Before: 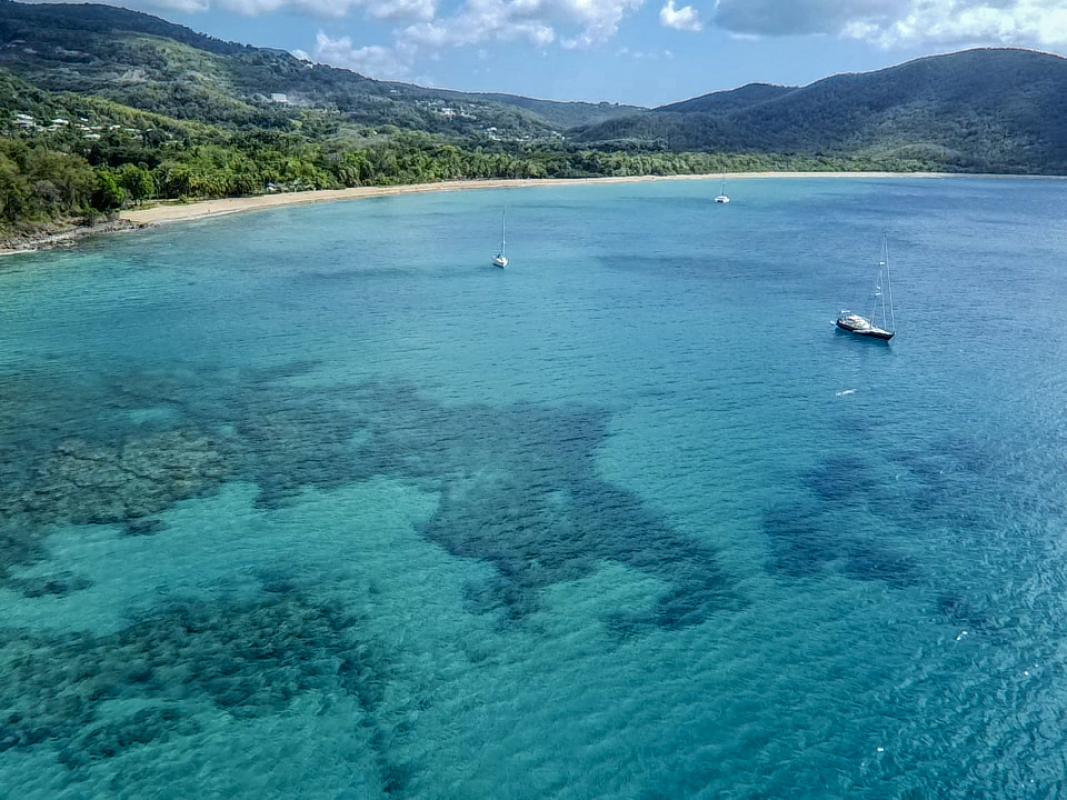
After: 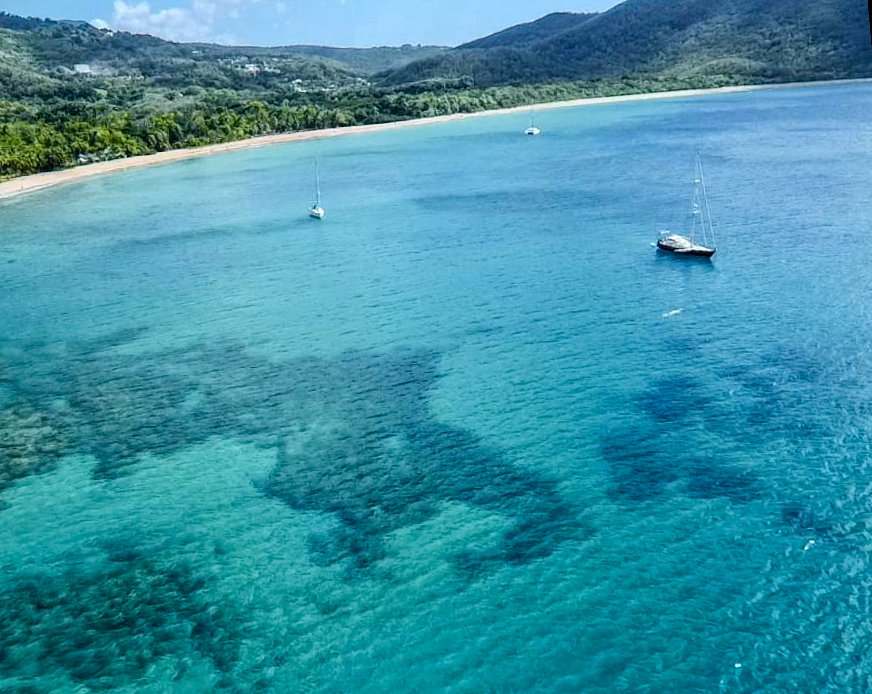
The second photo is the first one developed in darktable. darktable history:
color balance rgb: perceptual saturation grading › global saturation 20%, perceptual saturation grading › highlights 2.68%, perceptual saturation grading › shadows 50%
rotate and perspective: rotation -5°, crop left 0.05, crop right 0.952, crop top 0.11, crop bottom 0.89
tone curve: curves: ch0 [(0, 0) (0.822, 0.825) (0.994, 0.955)]; ch1 [(0, 0) (0.226, 0.261) (0.383, 0.397) (0.46, 0.46) (0.498, 0.501) (0.524, 0.543) (0.578, 0.575) (1, 1)]; ch2 [(0, 0) (0.438, 0.456) (0.5, 0.495) (0.547, 0.515) (0.597, 0.58) (0.629, 0.603) (1, 1)], color space Lab, independent channels, preserve colors none
crop and rotate: left 14.584%
tone equalizer: -8 EV -0.417 EV, -7 EV -0.389 EV, -6 EV -0.333 EV, -5 EV -0.222 EV, -3 EV 0.222 EV, -2 EV 0.333 EV, -1 EV 0.389 EV, +0 EV 0.417 EV, edges refinement/feathering 500, mask exposure compensation -1.57 EV, preserve details no
